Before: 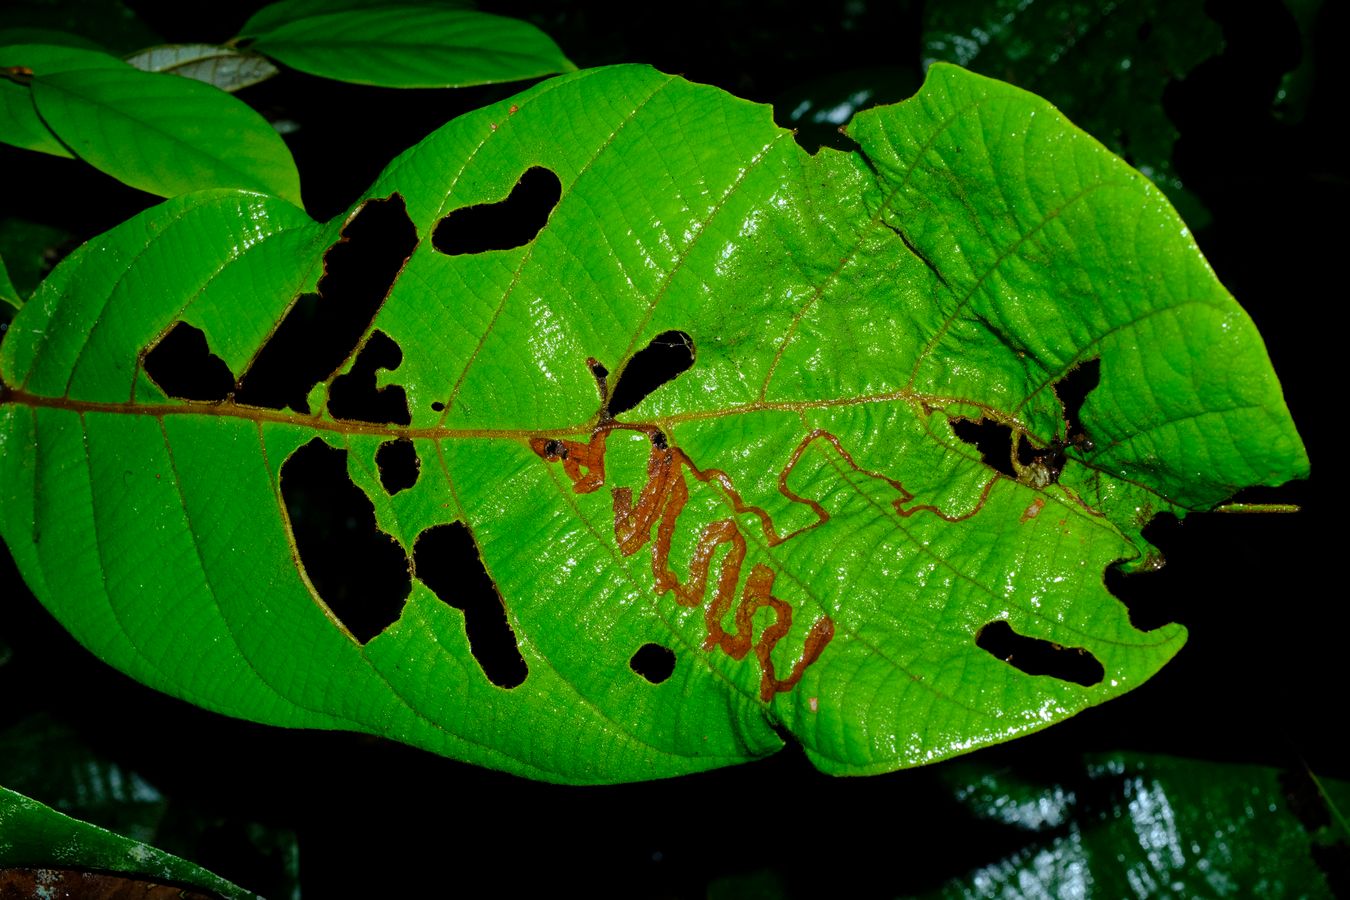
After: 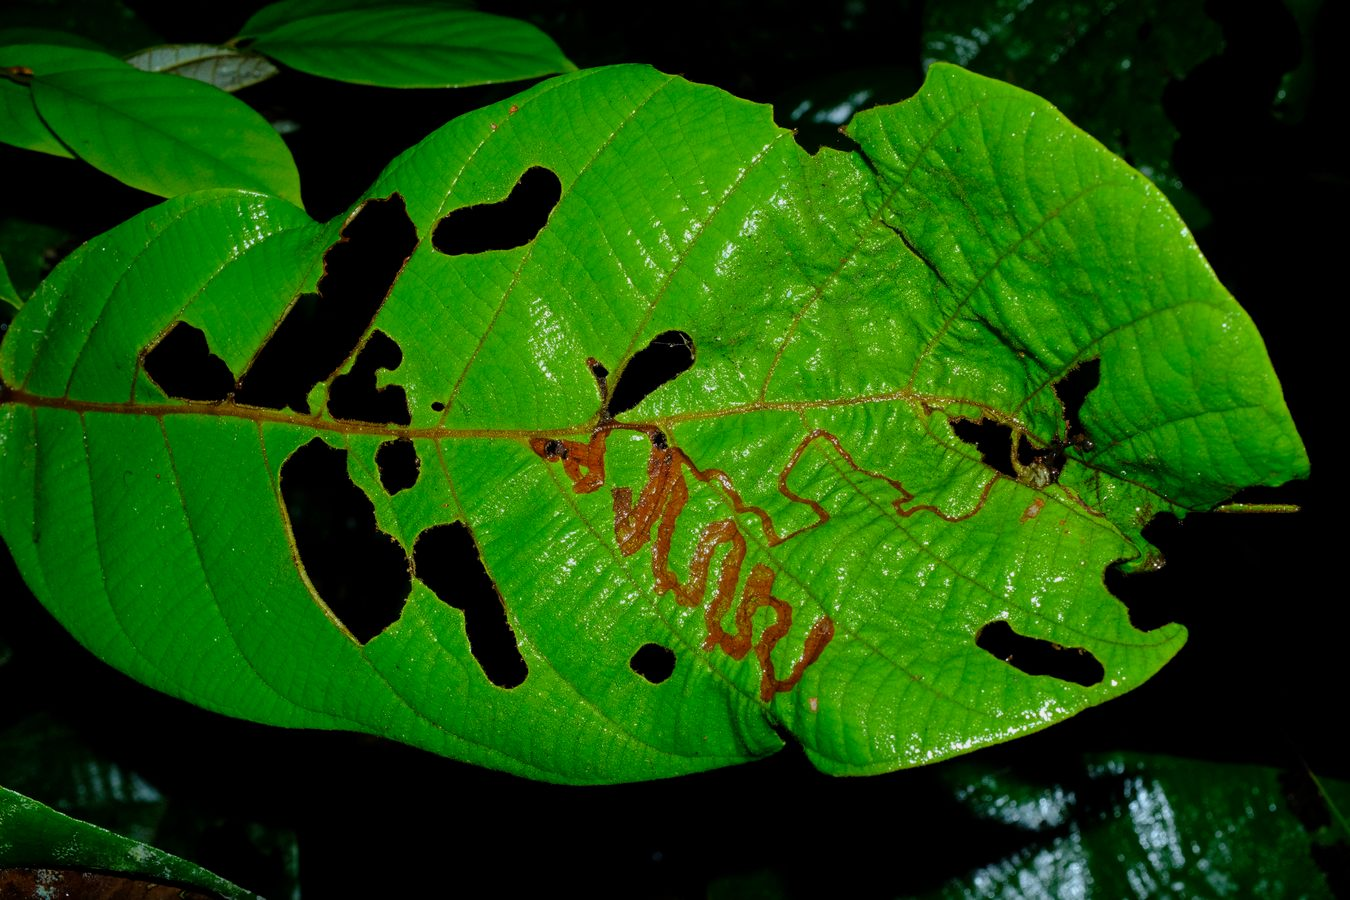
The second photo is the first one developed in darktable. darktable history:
exposure: exposure -0.217 EV, compensate exposure bias true, compensate highlight preservation false
